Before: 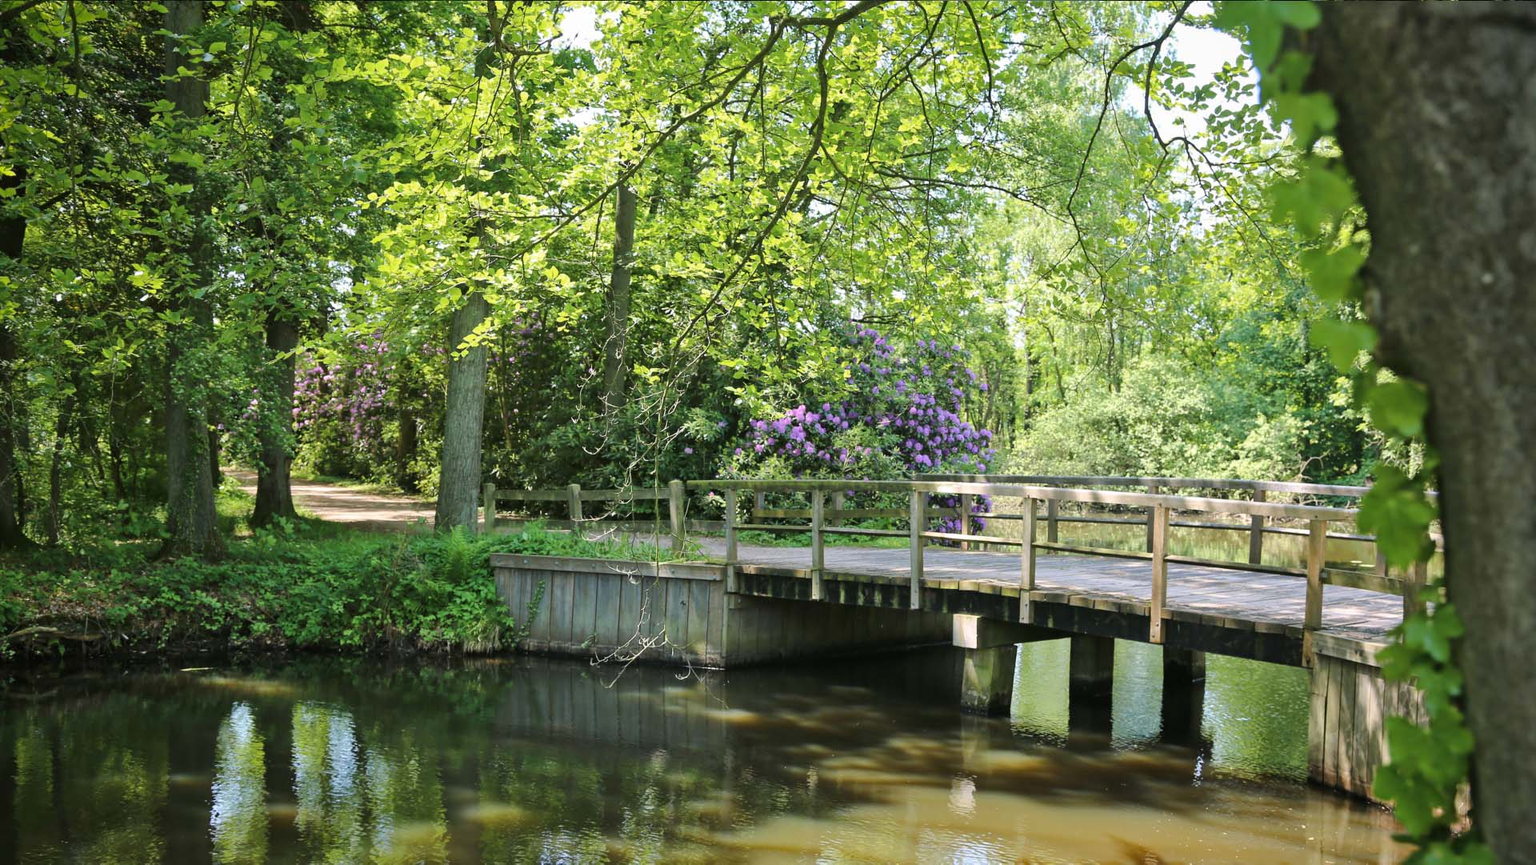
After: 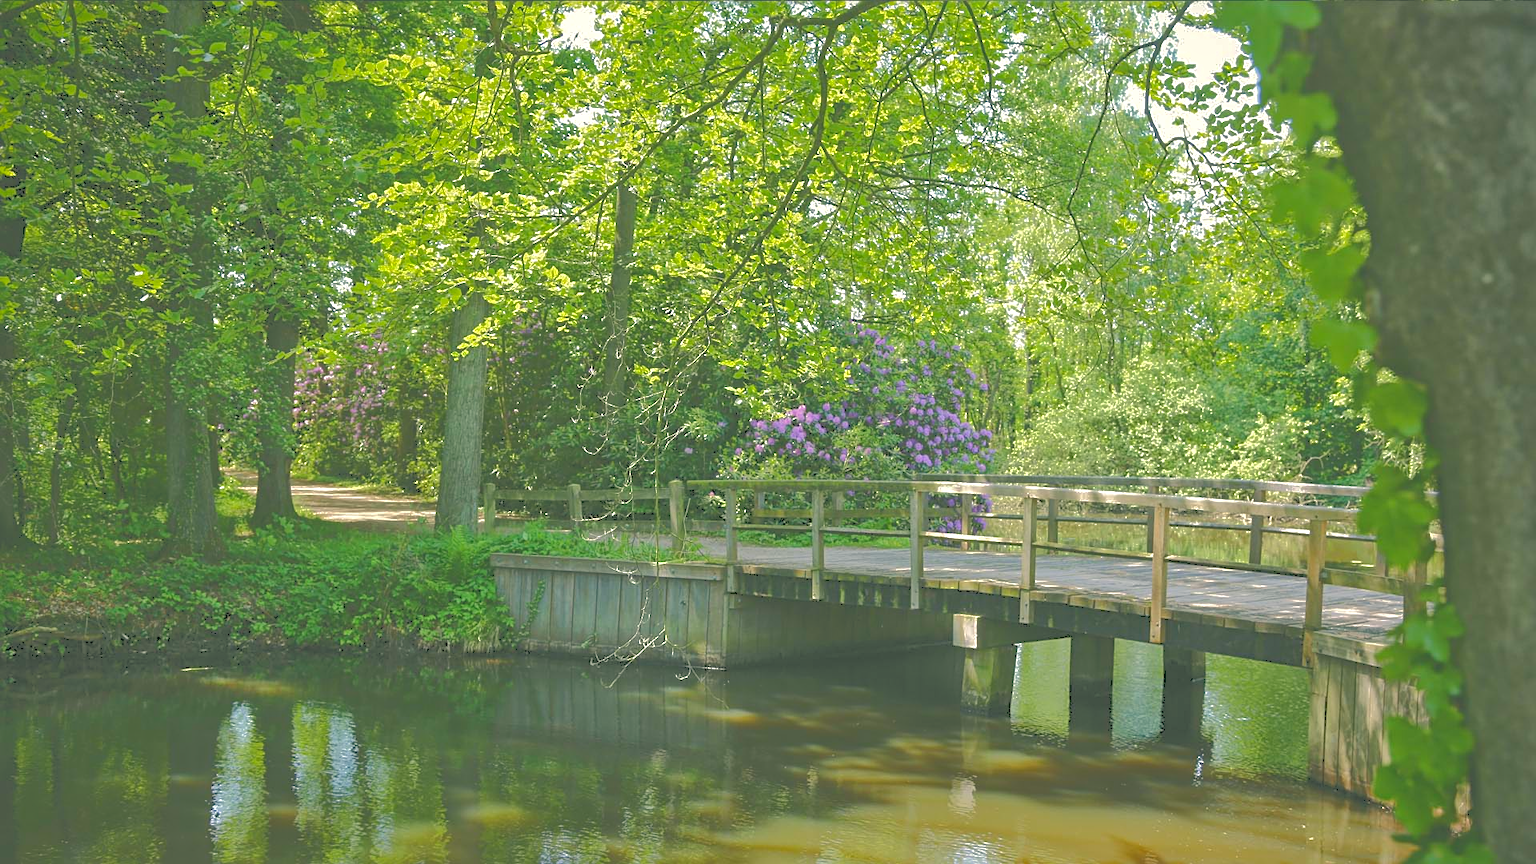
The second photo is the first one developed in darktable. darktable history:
color correction: highlights a* -0.611, highlights b* 9.42, shadows a* -9.18, shadows b* 1.15
tone curve: curves: ch0 [(0, 0) (0.003, 0.322) (0.011, 0.327) (0.025, 0.345) (0.044, 0.365) (0.069, 0.378) (0.1, 0.391) (0.136, 0.403) (0.177, 0.412) (0.224, 0.429) (0.277, 0.448) (0.335, 0.474) (0.399, 0.503) (0.468, 0.537) (0.543, 0.57) (0.623, 0.61) (0.709, 0.653) (0.801, 0.699) (0.898, 0.75) (1, 1)], color space Lab, independent channels, preserve colors none
sharpen: radius 2.136, amount 0.387, threshold 0.127
local contrast: on, module defaults
